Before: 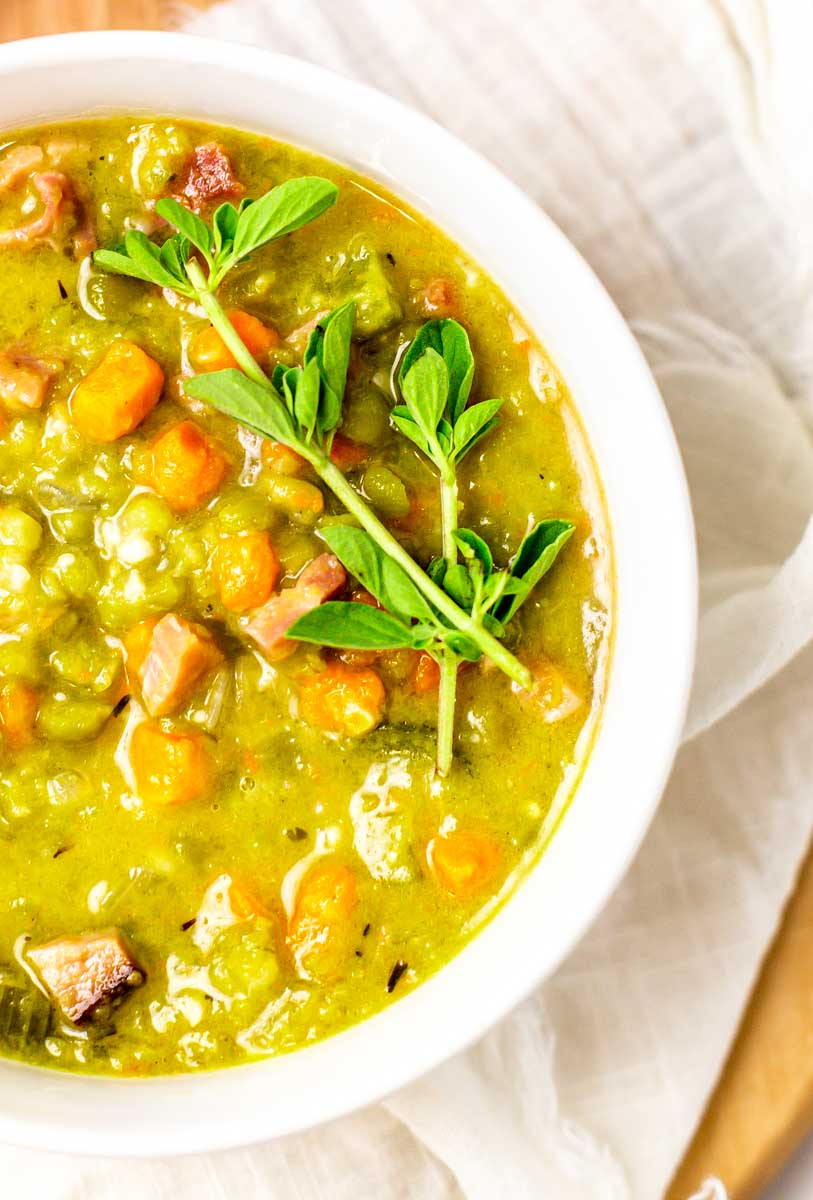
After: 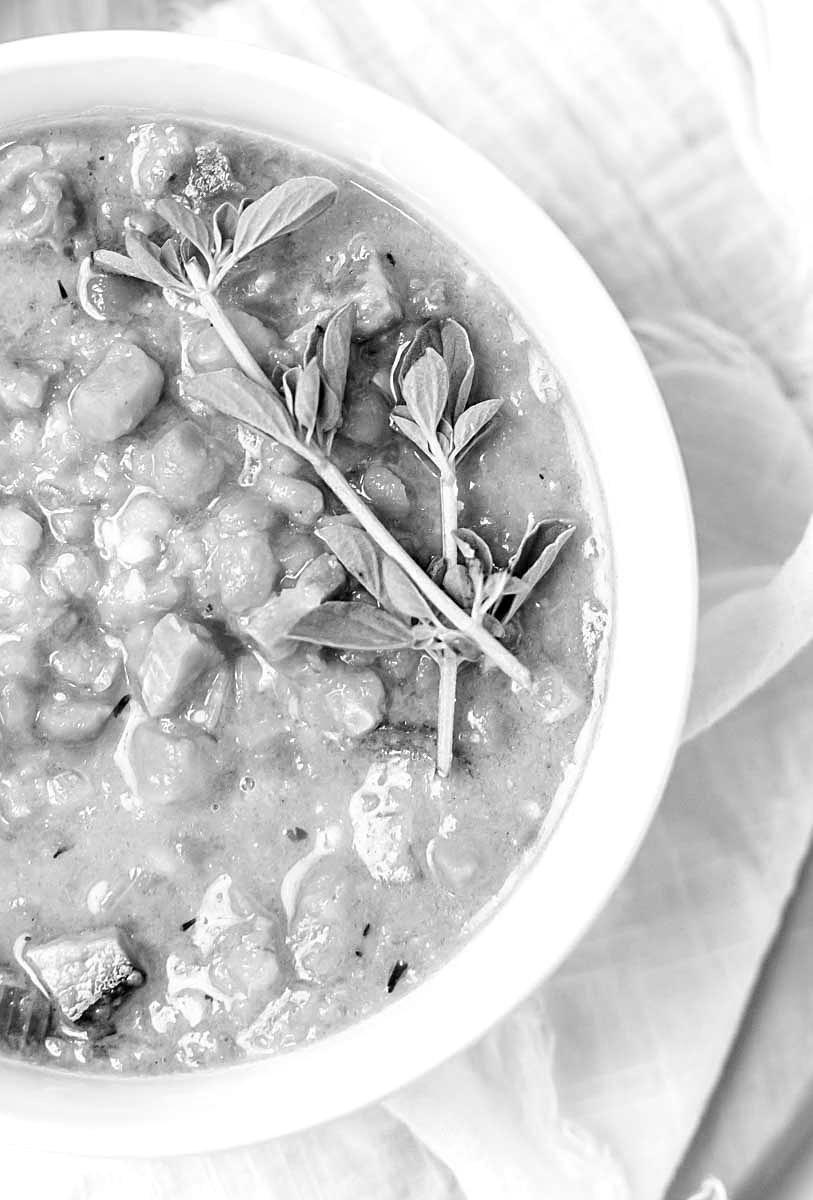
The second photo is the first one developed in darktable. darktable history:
white balance: red 1.127, blue 0.943
monochrome: on, module defaults
sharpen: on, module defaults
